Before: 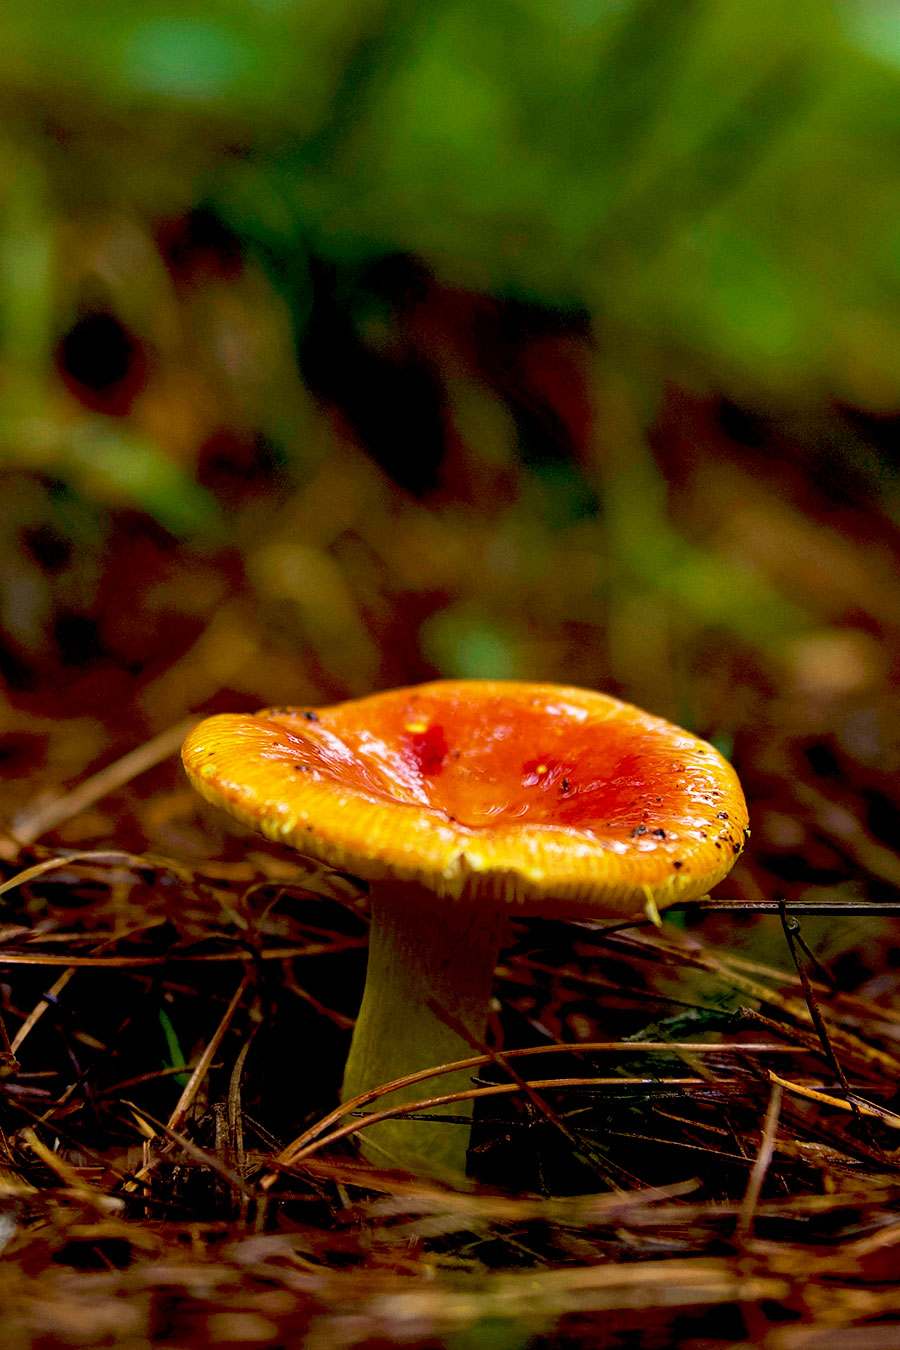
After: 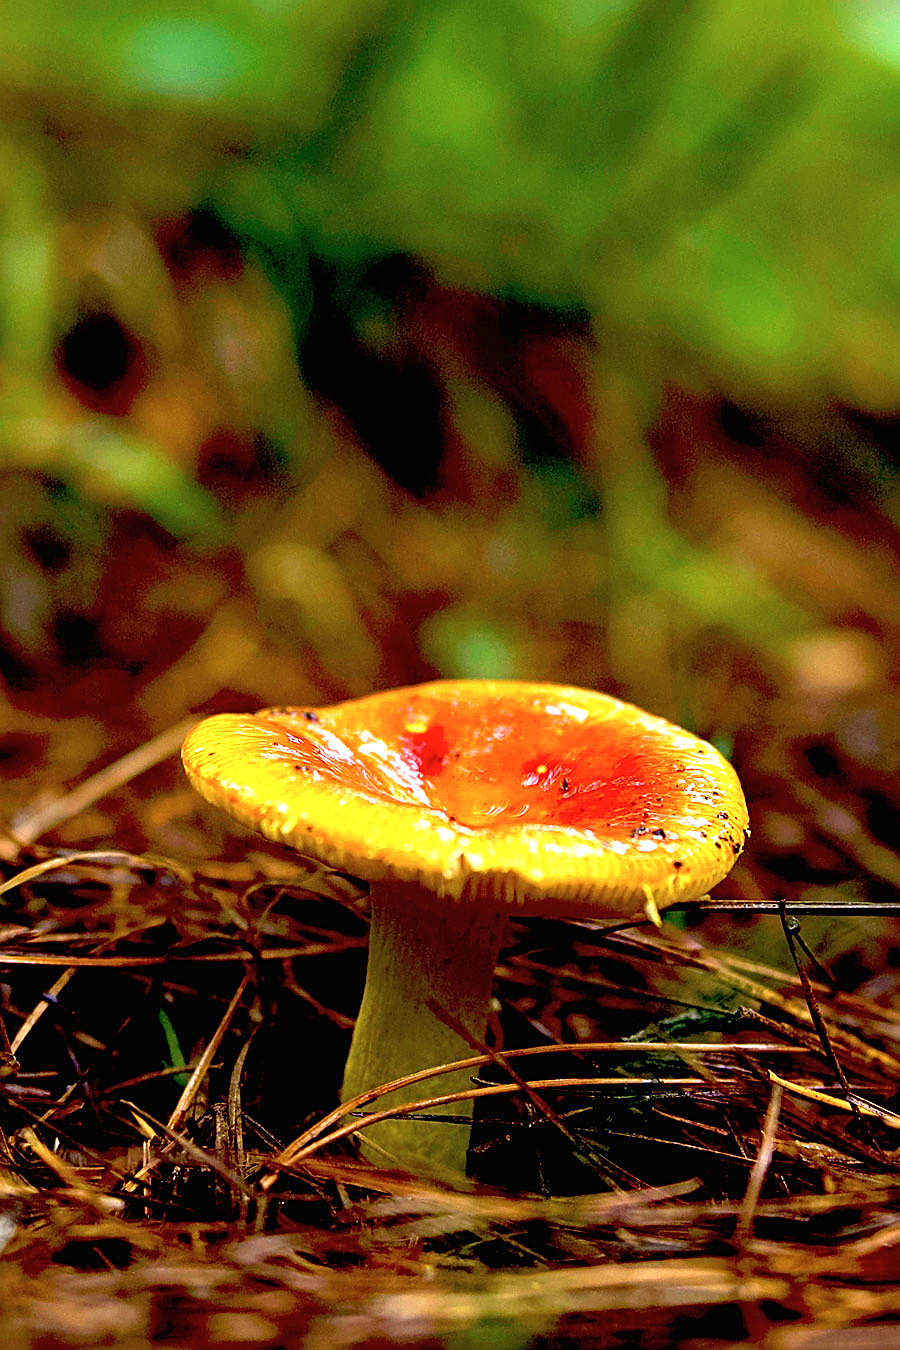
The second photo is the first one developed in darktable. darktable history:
contrast brightness saturation: saturation -0.049
exposure: black level correction 0, exposure 1 EV, compensate highlight preservation false
sharpen: on, module defaults
